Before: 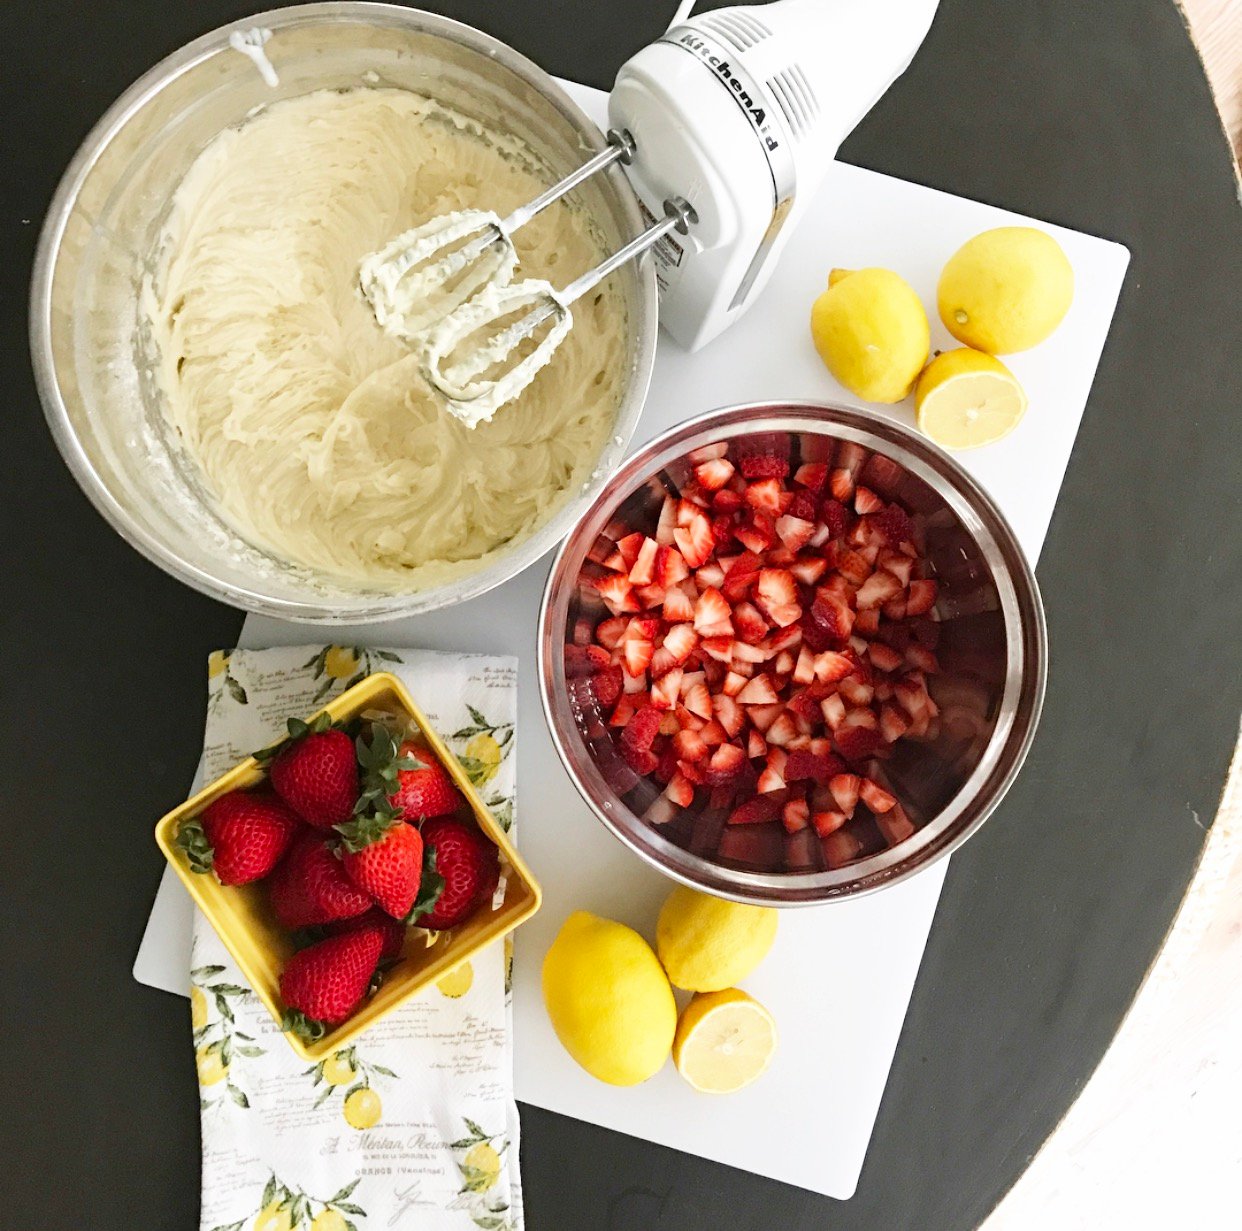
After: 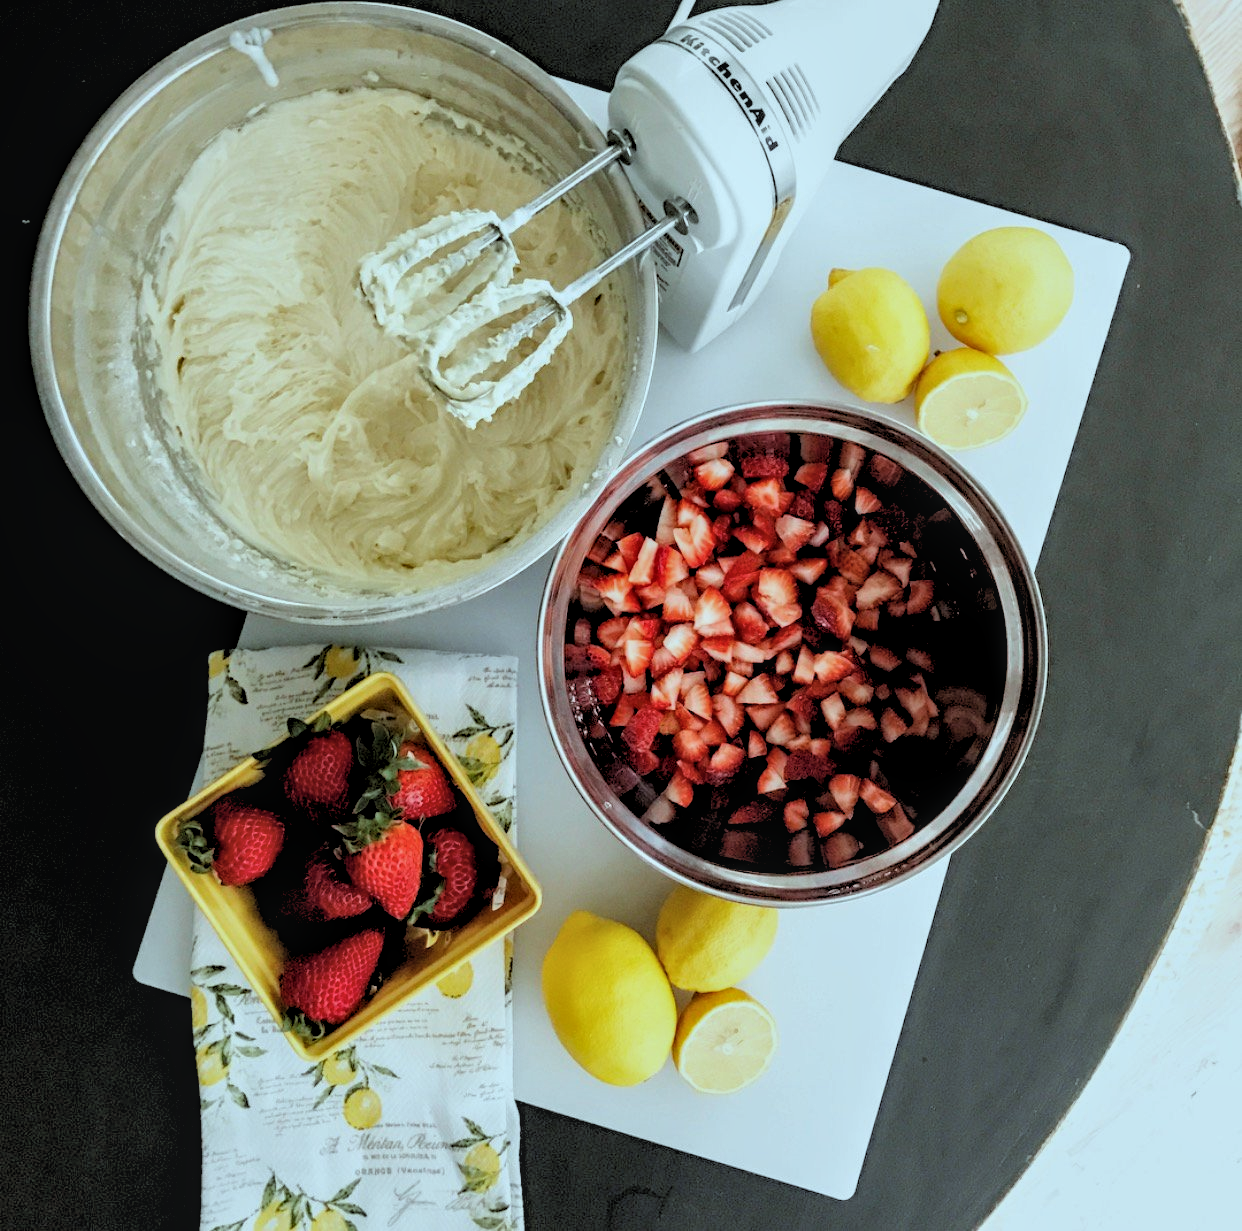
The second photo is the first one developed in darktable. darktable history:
color correction: highlights a* -10.04, highlights b* -10.37
color balance rgb: contrast -10%
local contrast: on, module defaults
rgb levels: levels [[0.034, 0.472, 0.904], [0, 0.5, 1], [0, 0.5, 1]]
shadows and highlights: shadows 25, white point adjustment -3, highlights -30
